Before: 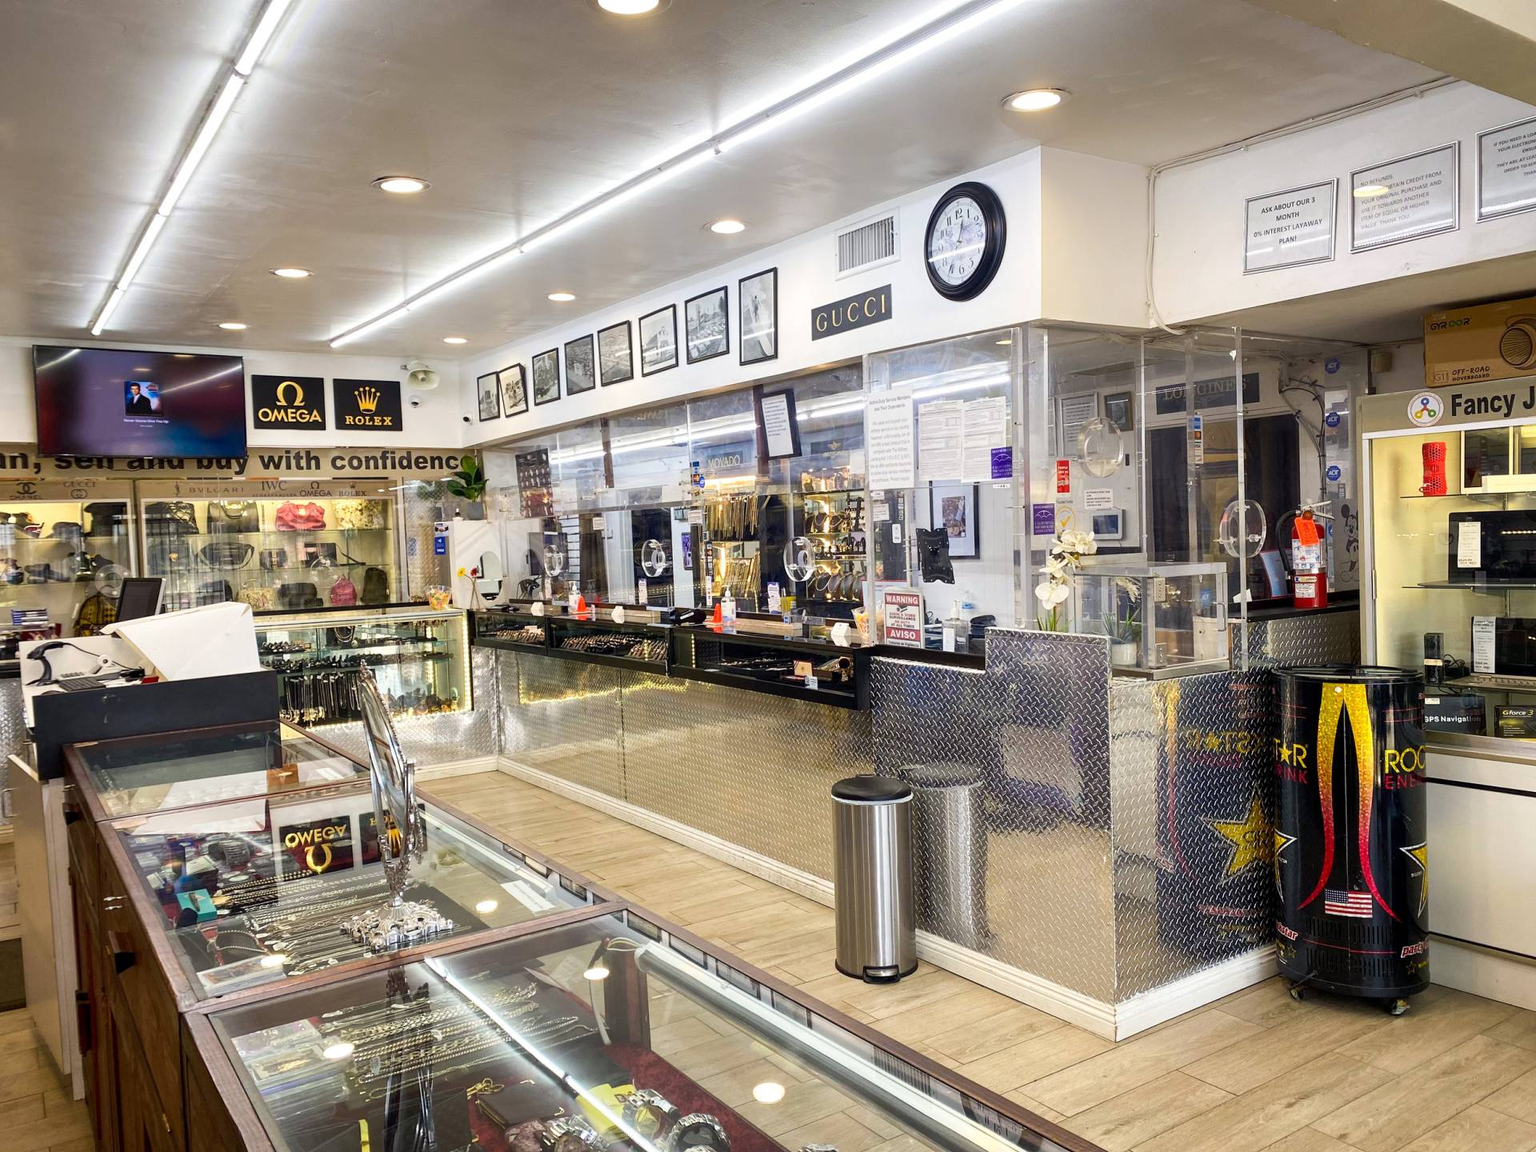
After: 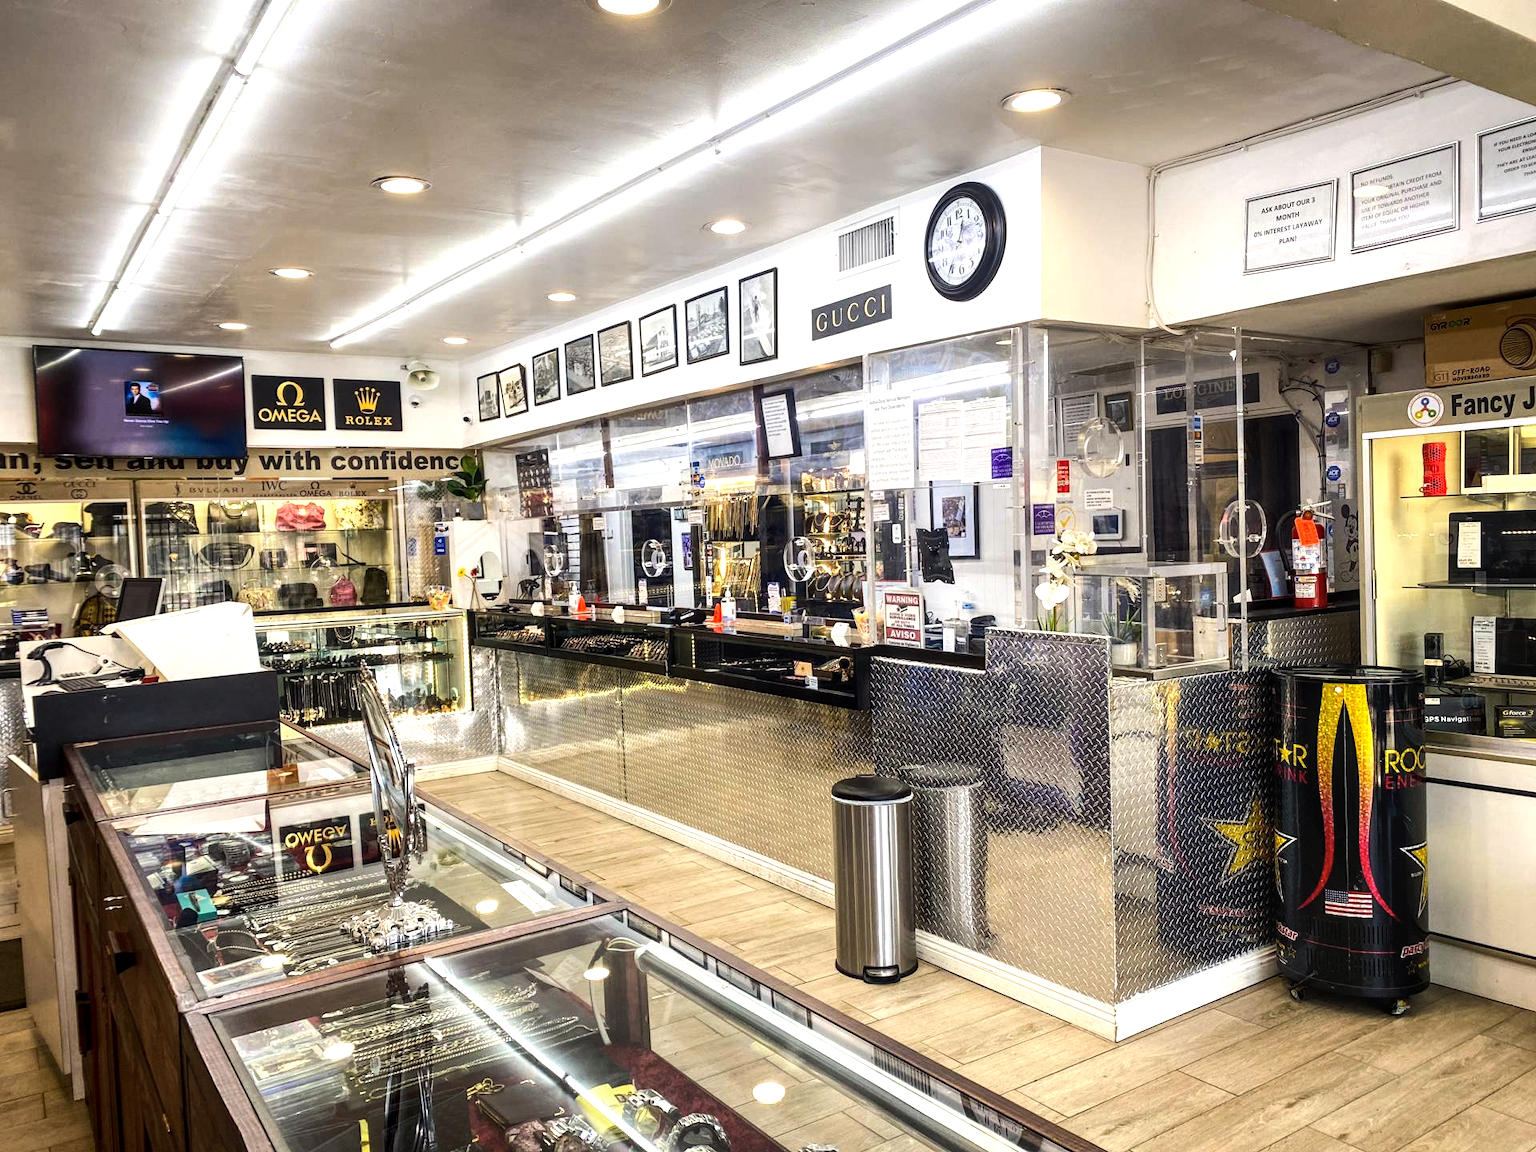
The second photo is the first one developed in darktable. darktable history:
local contrast: on, module defaults
tone equalizer: -8 EV -0.75 EV, -7 EV -0.7 EV, -6 EV -0.6 EV, -5 EV -0.4 EV, -3 EV 0.4 EV, -2 EV 0.6 EV, -1 EV 0.7 EV, +0 EV 0.75 EV, edges refinement/feathering 500, mask exposure compensation -1.57 EV, preserve details no
exposure: exposure -0.177 EV, compensate highlight preservation false
white balance: red 1.009, blue 0.985
